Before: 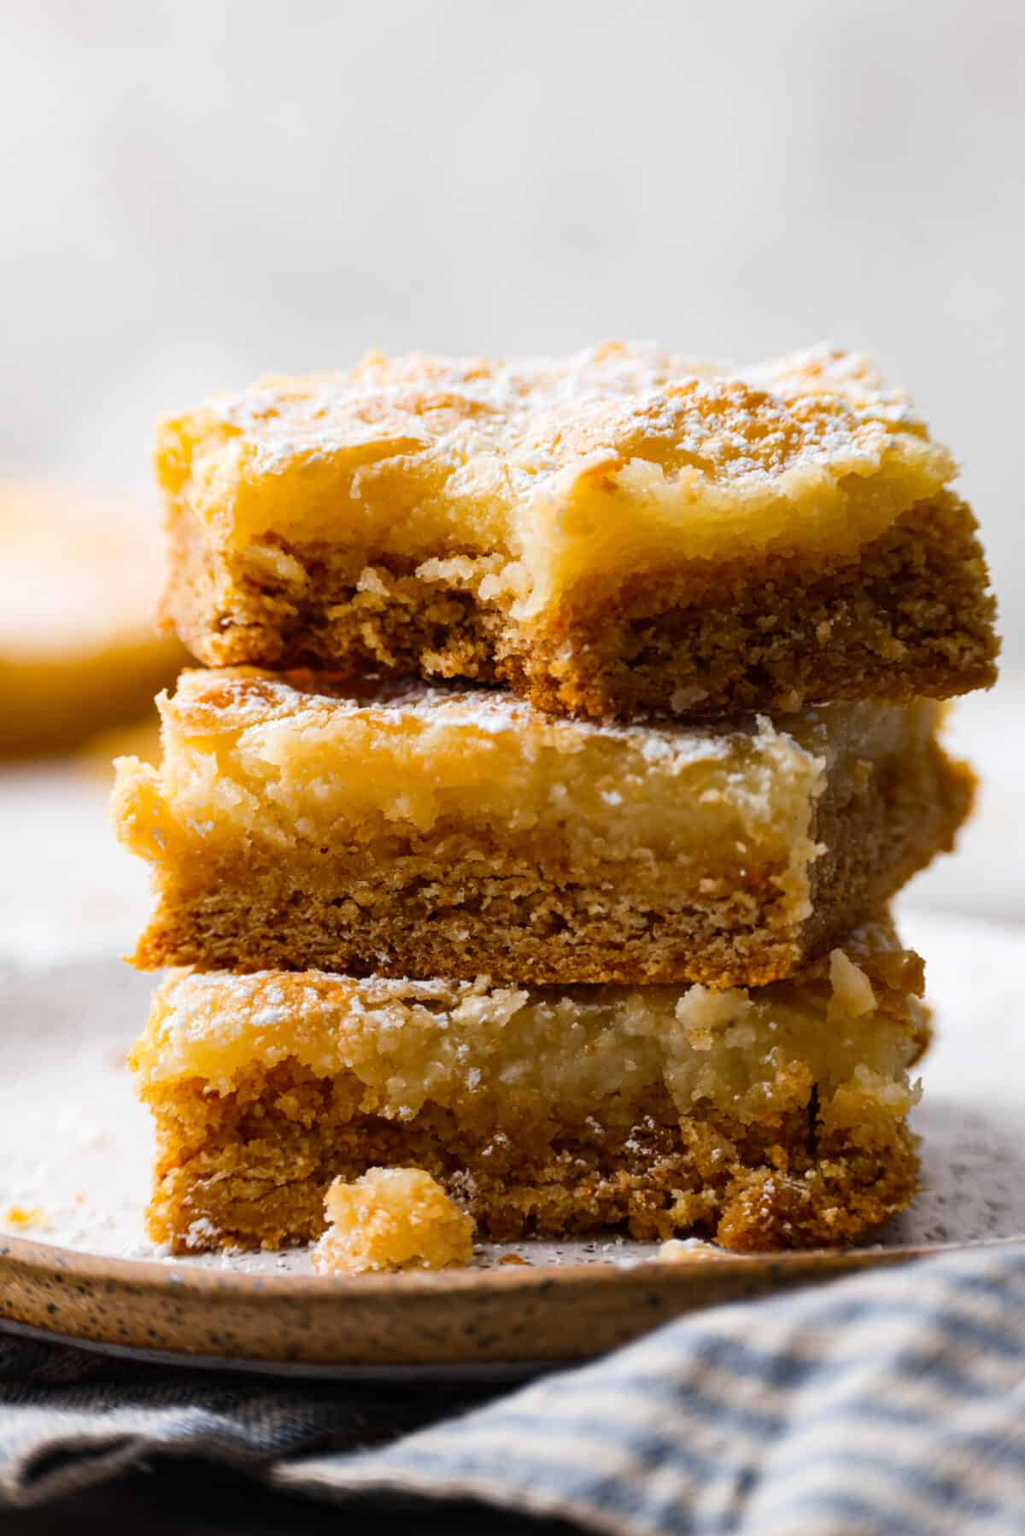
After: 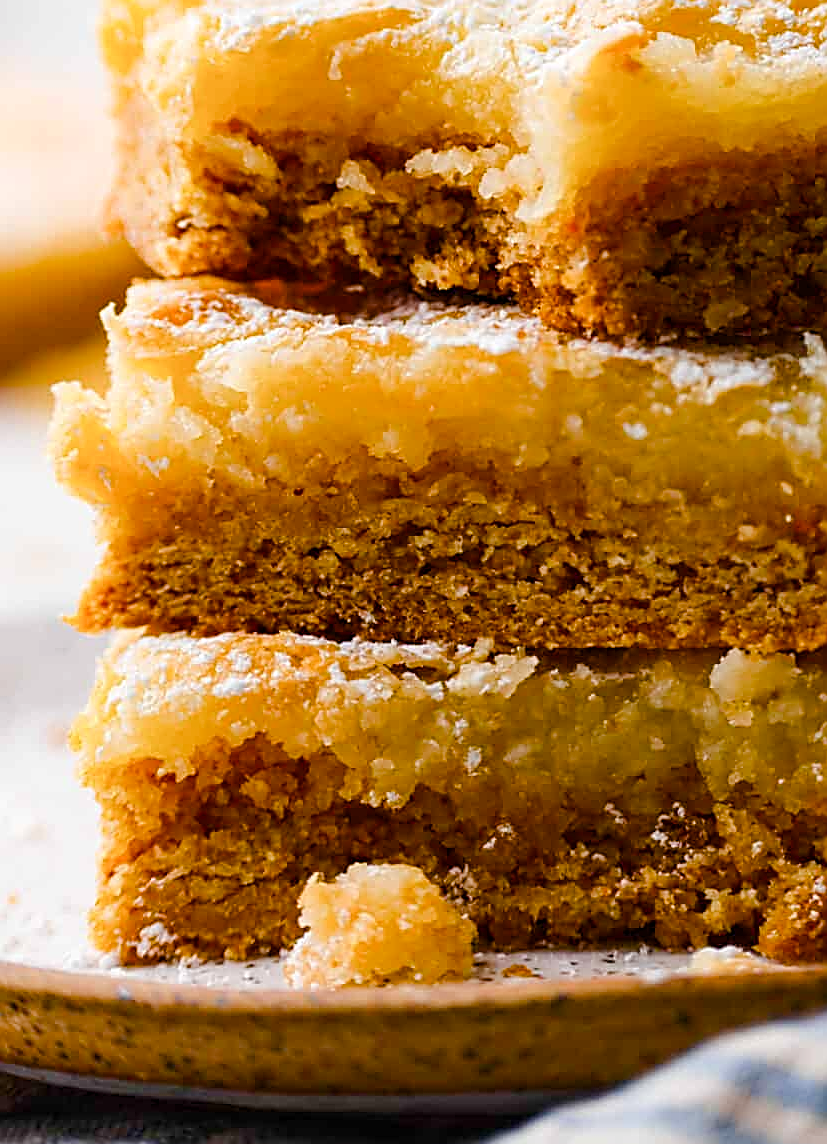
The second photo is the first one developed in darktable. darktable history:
sharpen: amount 0.888
crop: left 6.756%, top 28.034%, right 24.32%, bottom 8.354%
color balance rgb: linear chroma grading › global chroma 0.522%, perceptual saturation grading › global saturation 20%, perceptual saturation grading › highlights -49.074%, perceptual saturation grading › shadows 25.728%, perceptual brilliance grading › mid-tones 9.441%, perceptual brilliance grading › shadows 14.615%, global vibrance 39.85%
